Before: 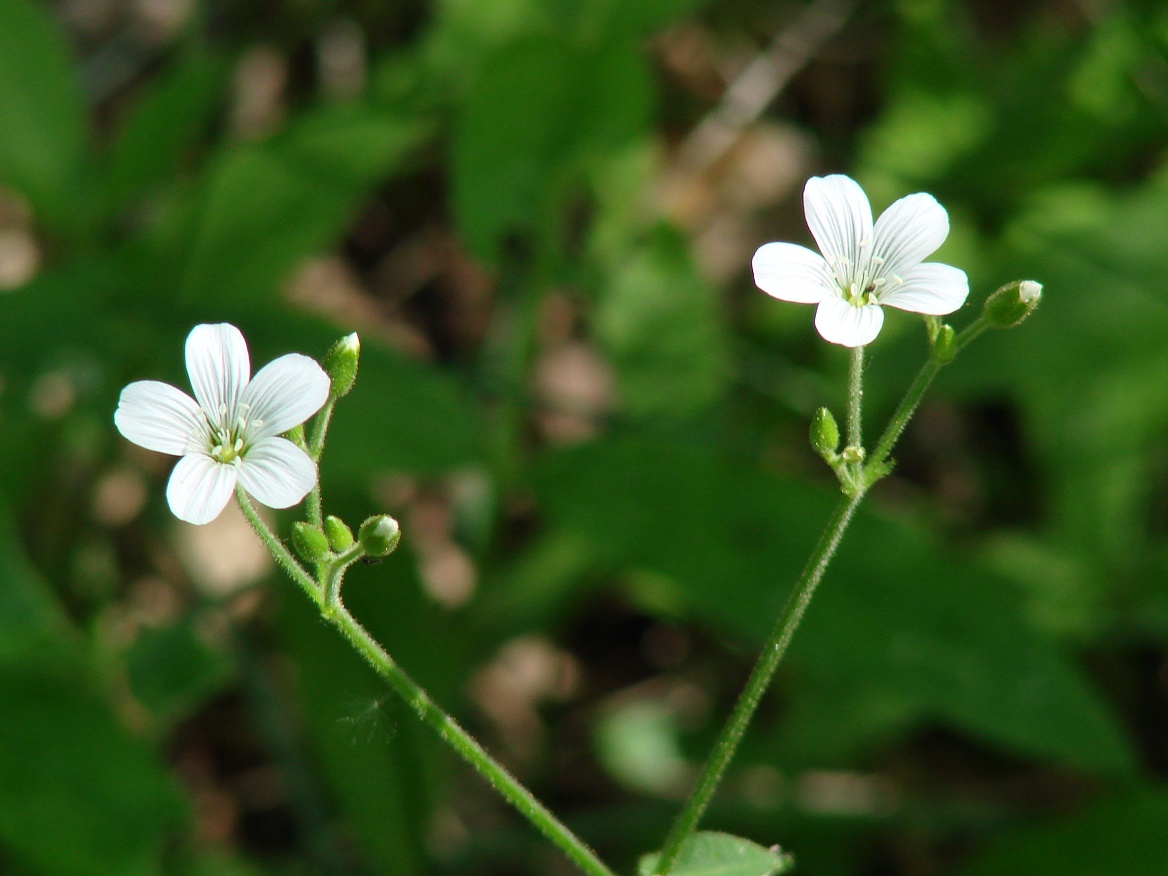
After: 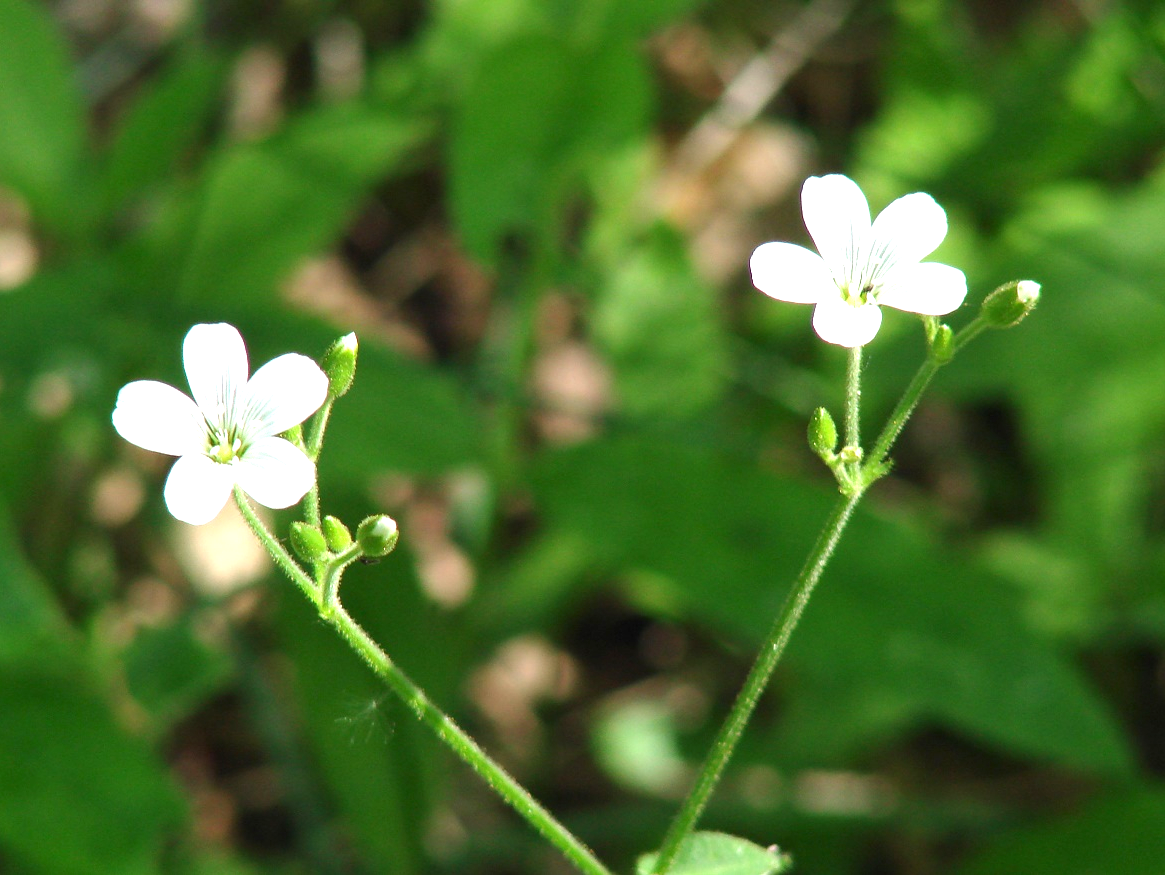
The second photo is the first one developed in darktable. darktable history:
crop and rotate: left 0.173%, bottom 0.001%
exposure: black level correction 0, exposure 1 EV, compensate highlight preservation false
